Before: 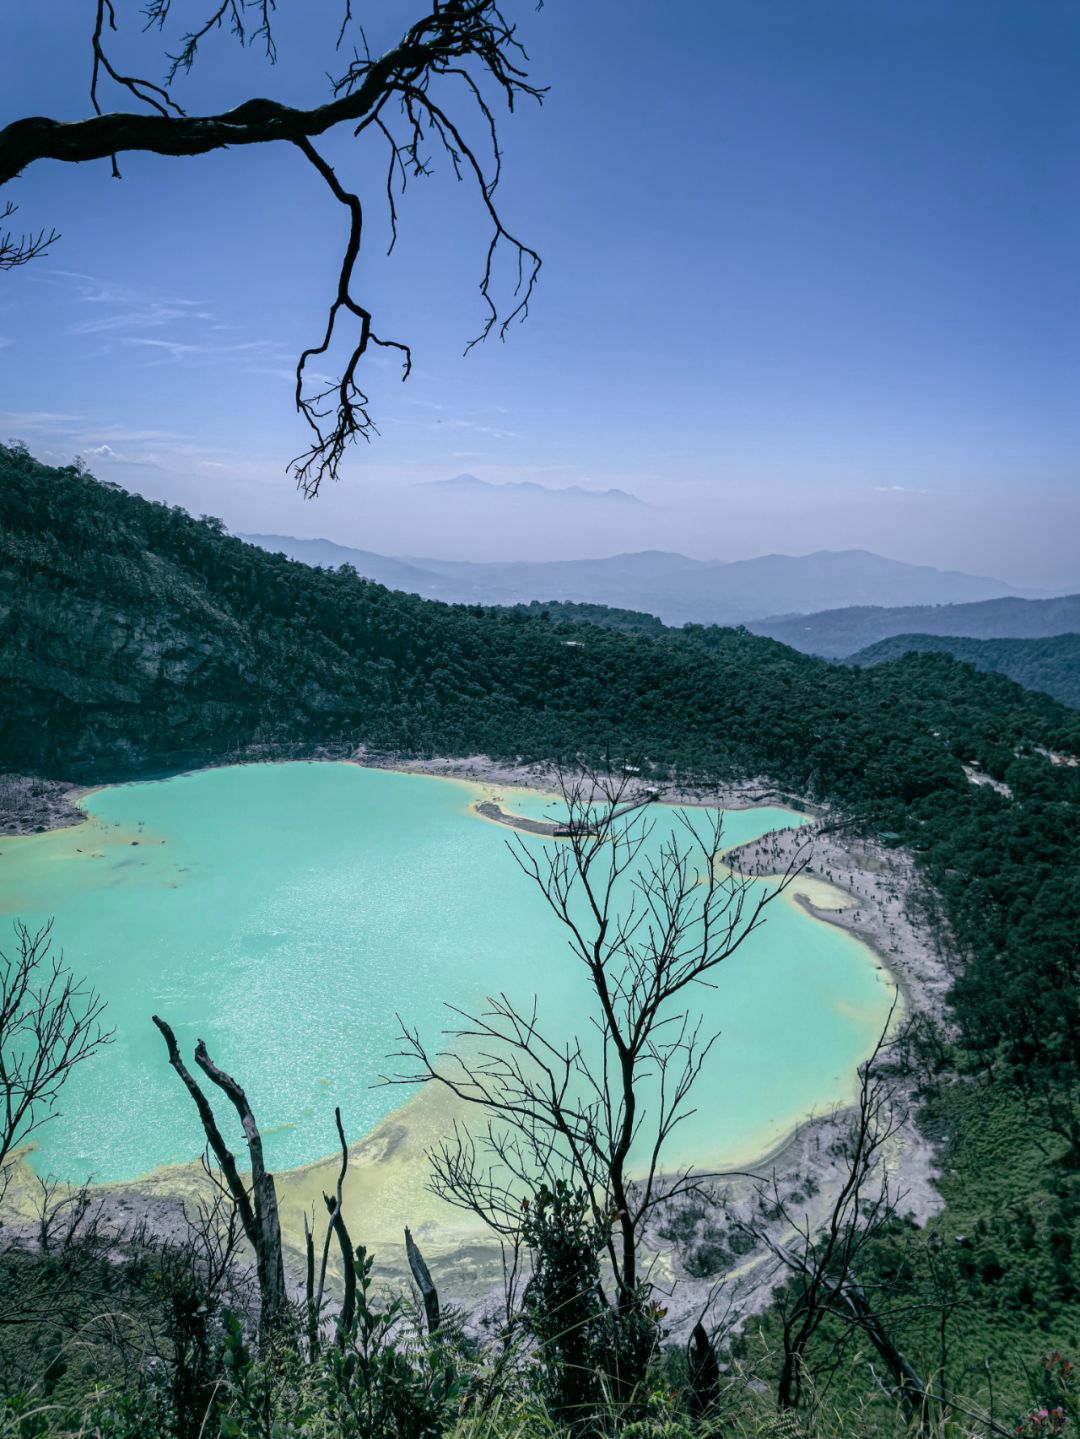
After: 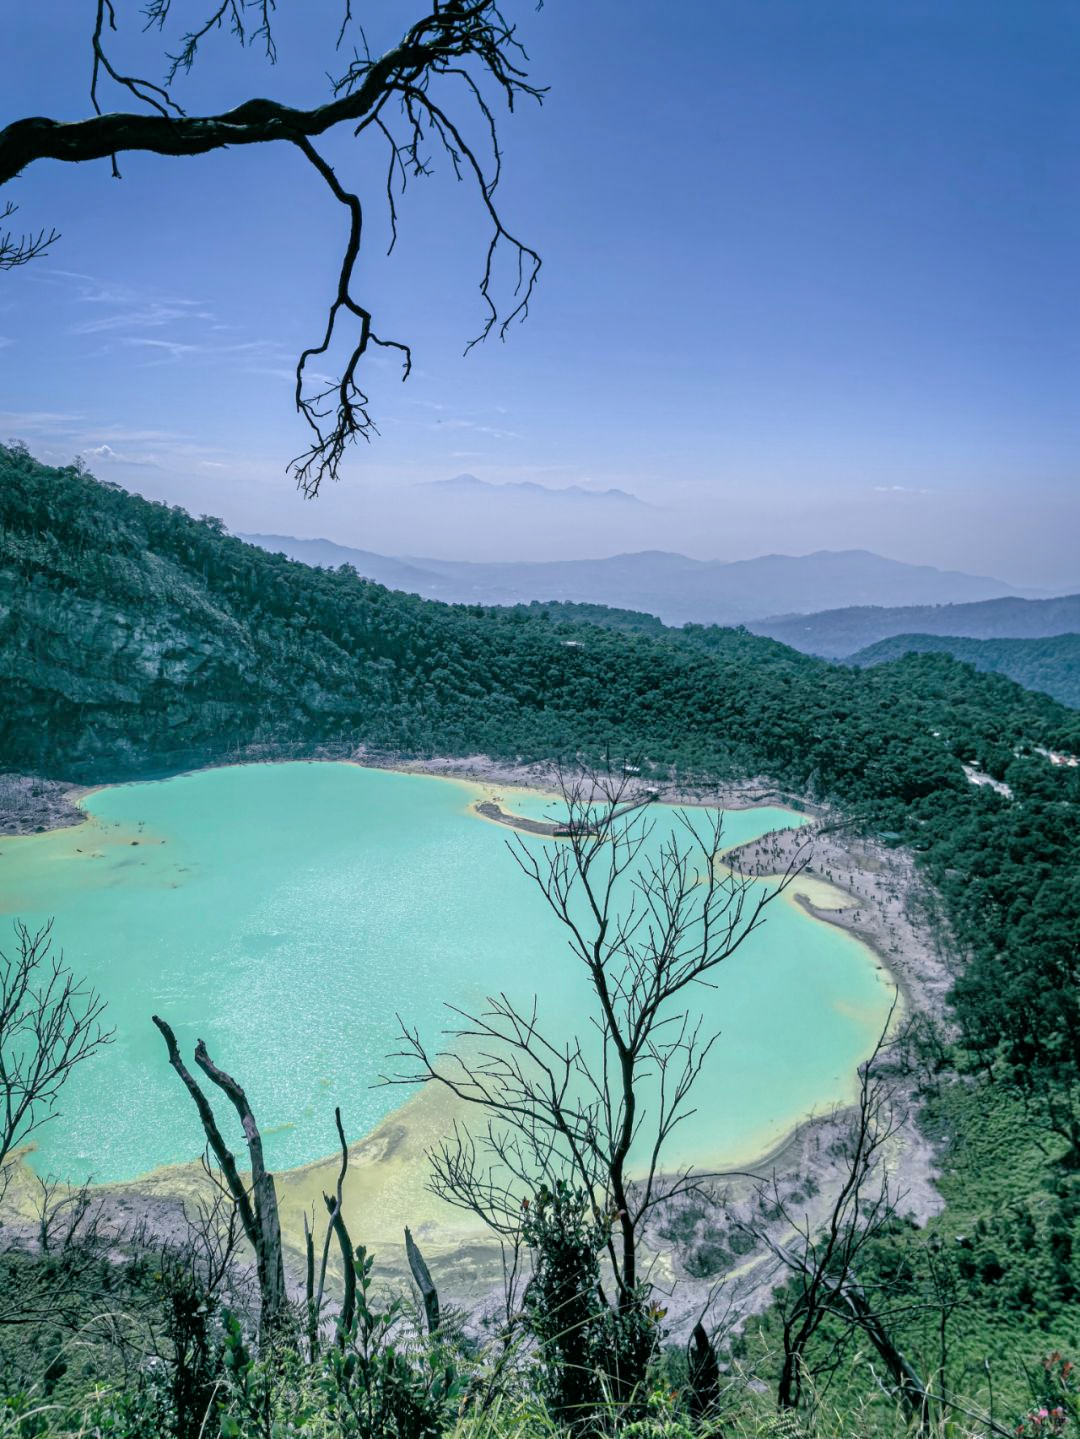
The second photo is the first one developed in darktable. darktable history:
tone equalizer: -7 EV 0.157 EV, -6 EV 0.621 EV, -5 EV 1.17 EV, -4 EV 1.32 EV, -3 EV 1.14 EV, -2 EV 0.6 EV, -1 EV 0.161 EV
